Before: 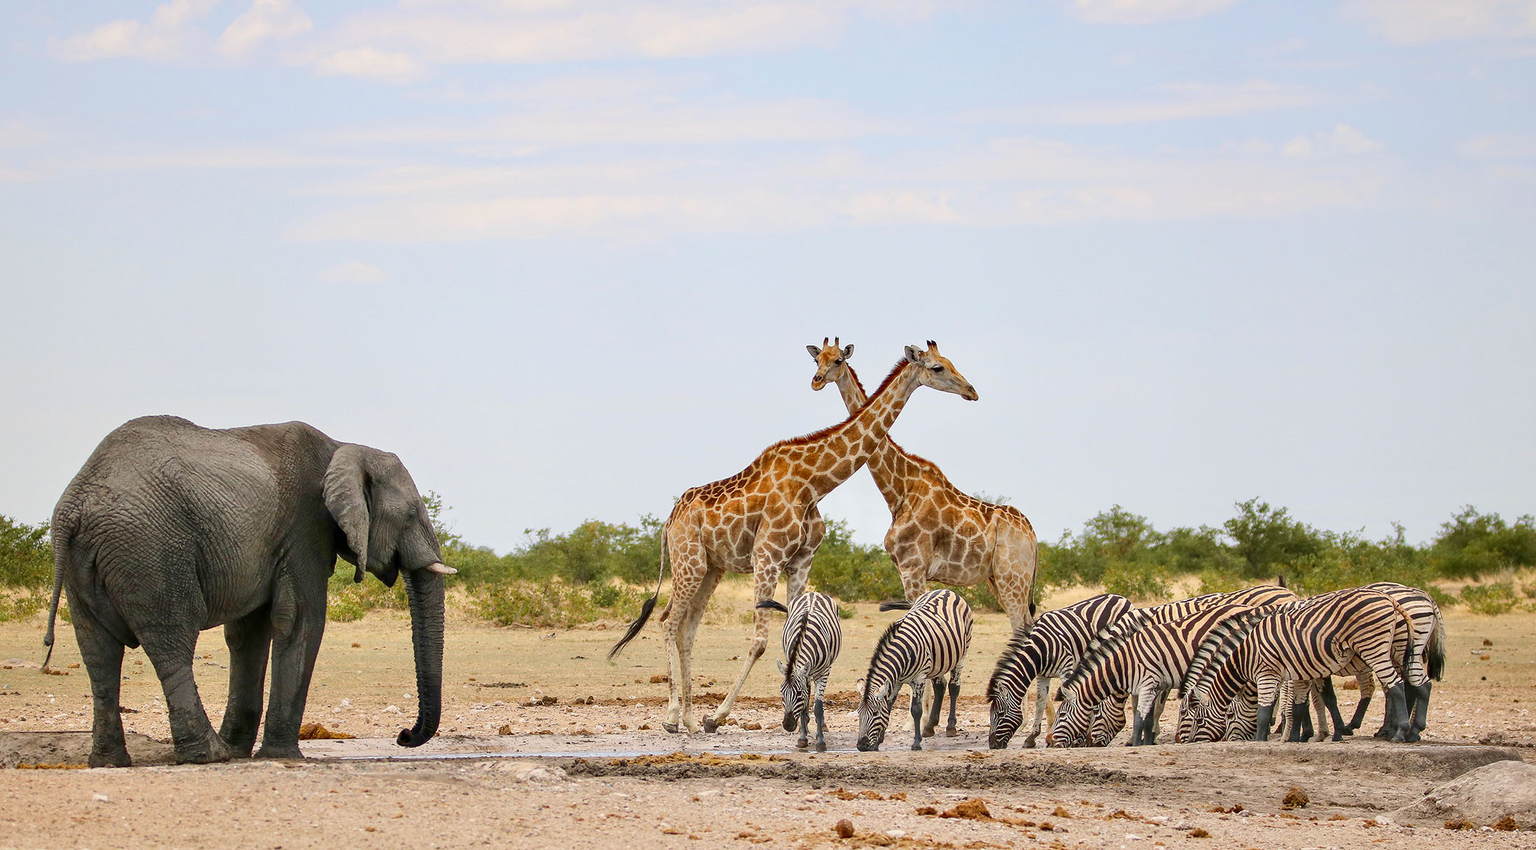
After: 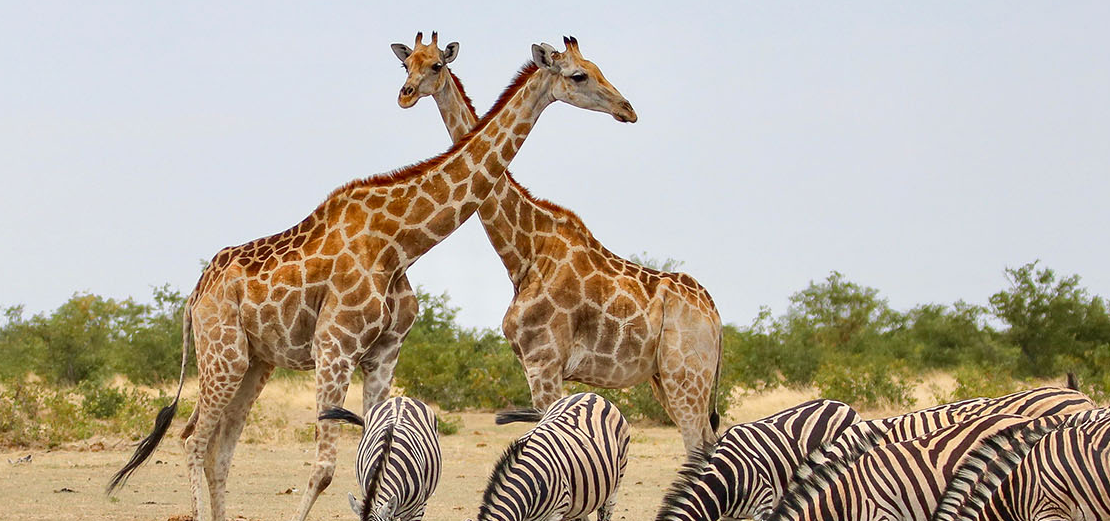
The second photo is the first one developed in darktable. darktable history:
crop: left 34.768%, top 37.074%, right 14.767%, bottom 20.107%
